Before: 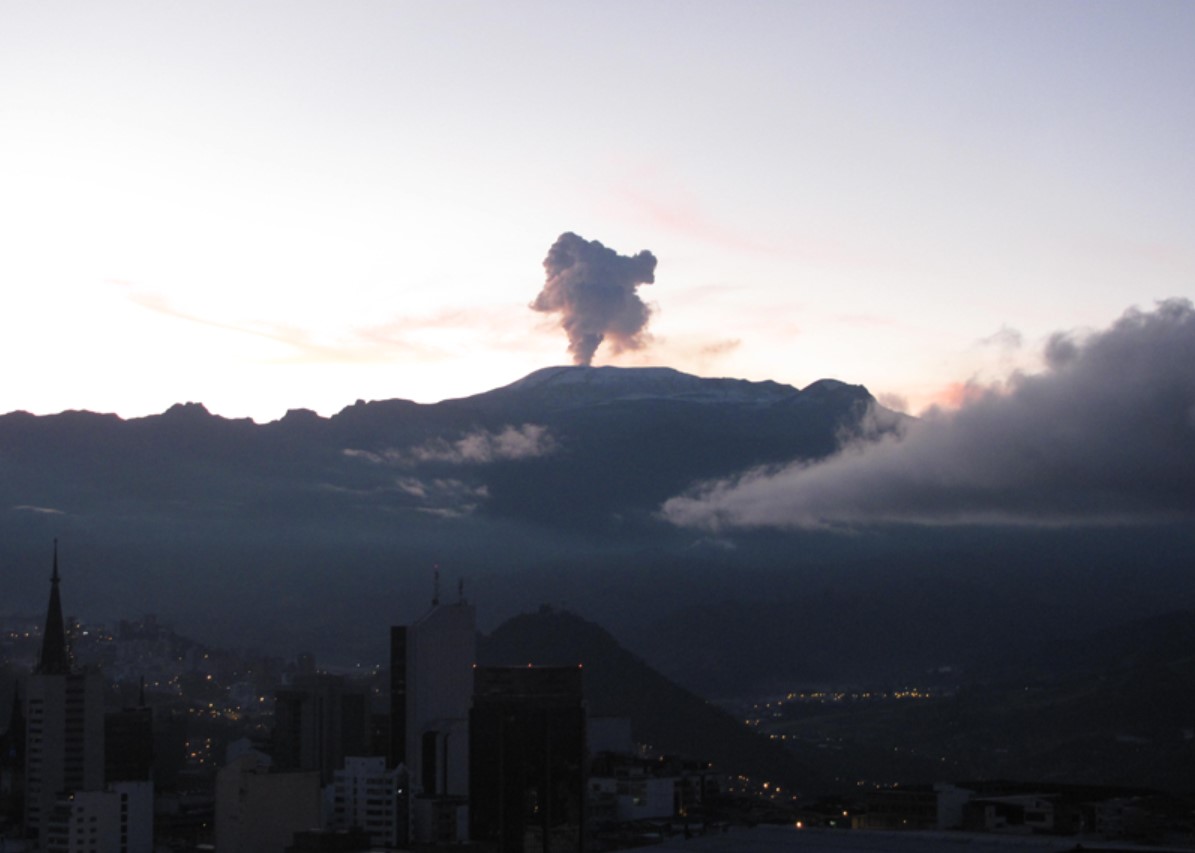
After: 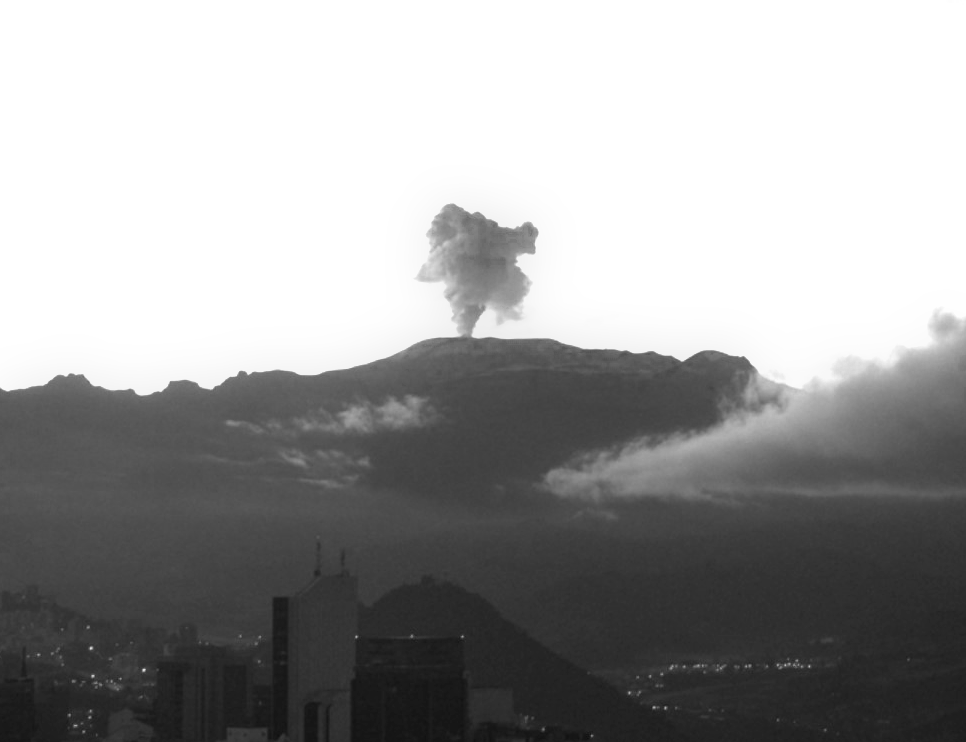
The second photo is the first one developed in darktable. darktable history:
crop: left 9.929%, top 3.475%, right 9.188%, bottom 9.529%
exposure: black level correction 0, exposure 1.2 EV, compensate exposure bias true, compensate highlight preservation false
color correction: saturation 3
monochrome: a 0, b 0, size 0.5, highlights 0.57
velvia: on, module defaults
tone equalizer: on, module defaults
